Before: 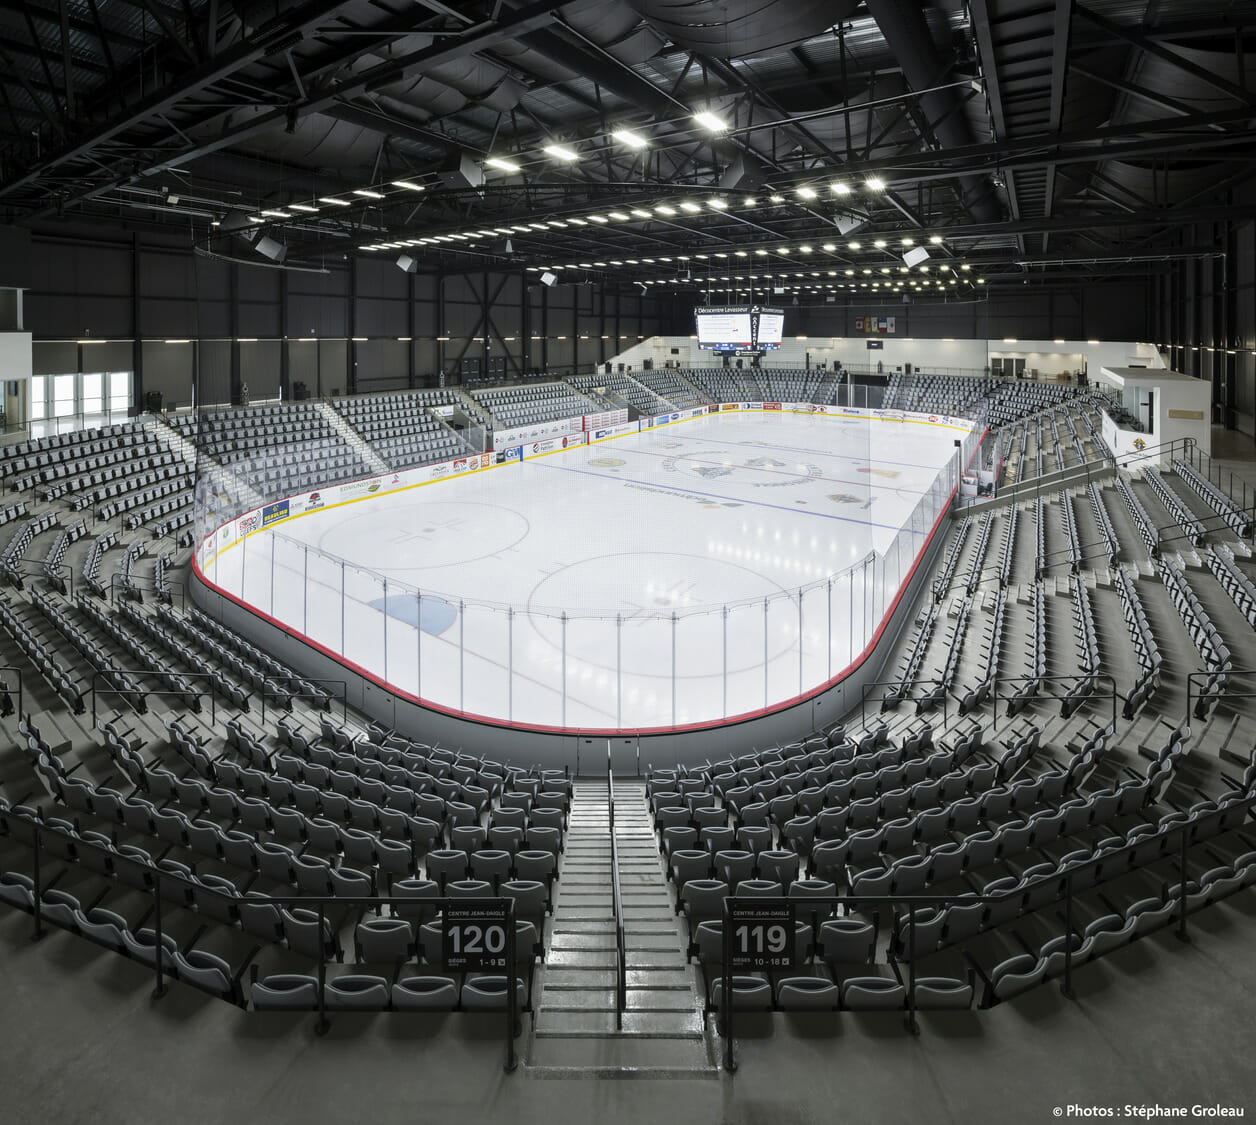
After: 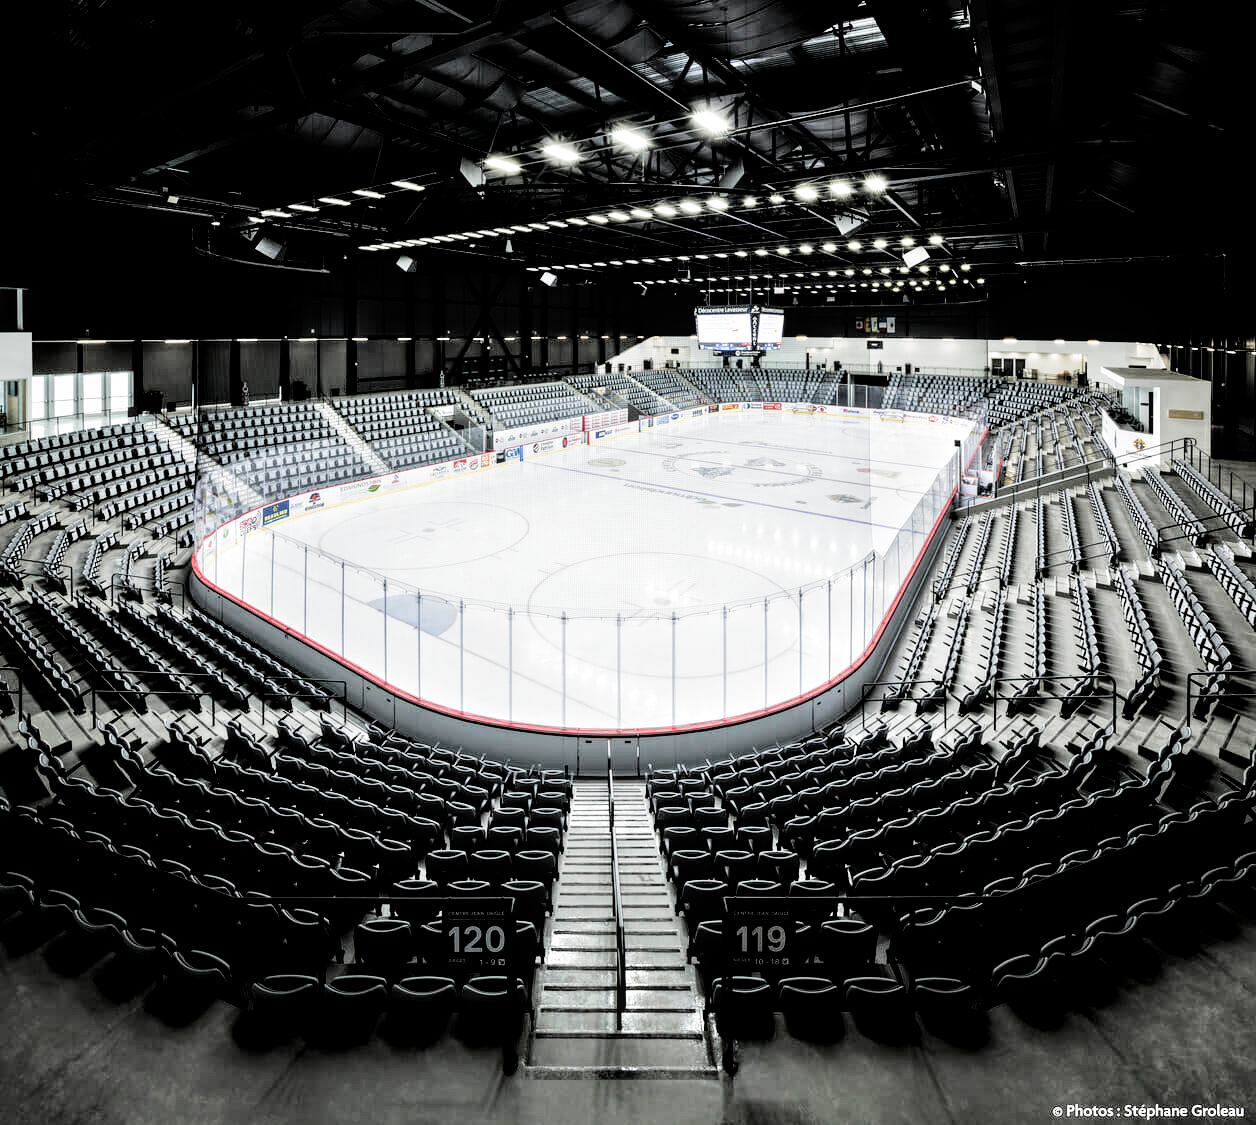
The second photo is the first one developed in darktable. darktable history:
tone equalizer: -8 EV 0.008 EV, -7 EV -0.04 EV, -6 EV 0.047 EV, -5 EV 0.047 EV, -4 EV 0.243 EV, -3 EV 0.653 EV, -2 EV 0.563 EV, -1 EV 0.17 EV, +0 EV 0.023 EV, mask exposure compensation -0.513 EV
filmic rgb: black relative exposure -3.78 EV, white relative exposure 2.4 EV, dynamic range scaling -49.67%, hardness 3.47, latitude 30.9%, contrast 1.79, color science v5 (2021), contrast in shadows safe, contrast in highlights safe
local contrast: highlights 92%, shadows 88%, detail 160%, midtone range 0.2
